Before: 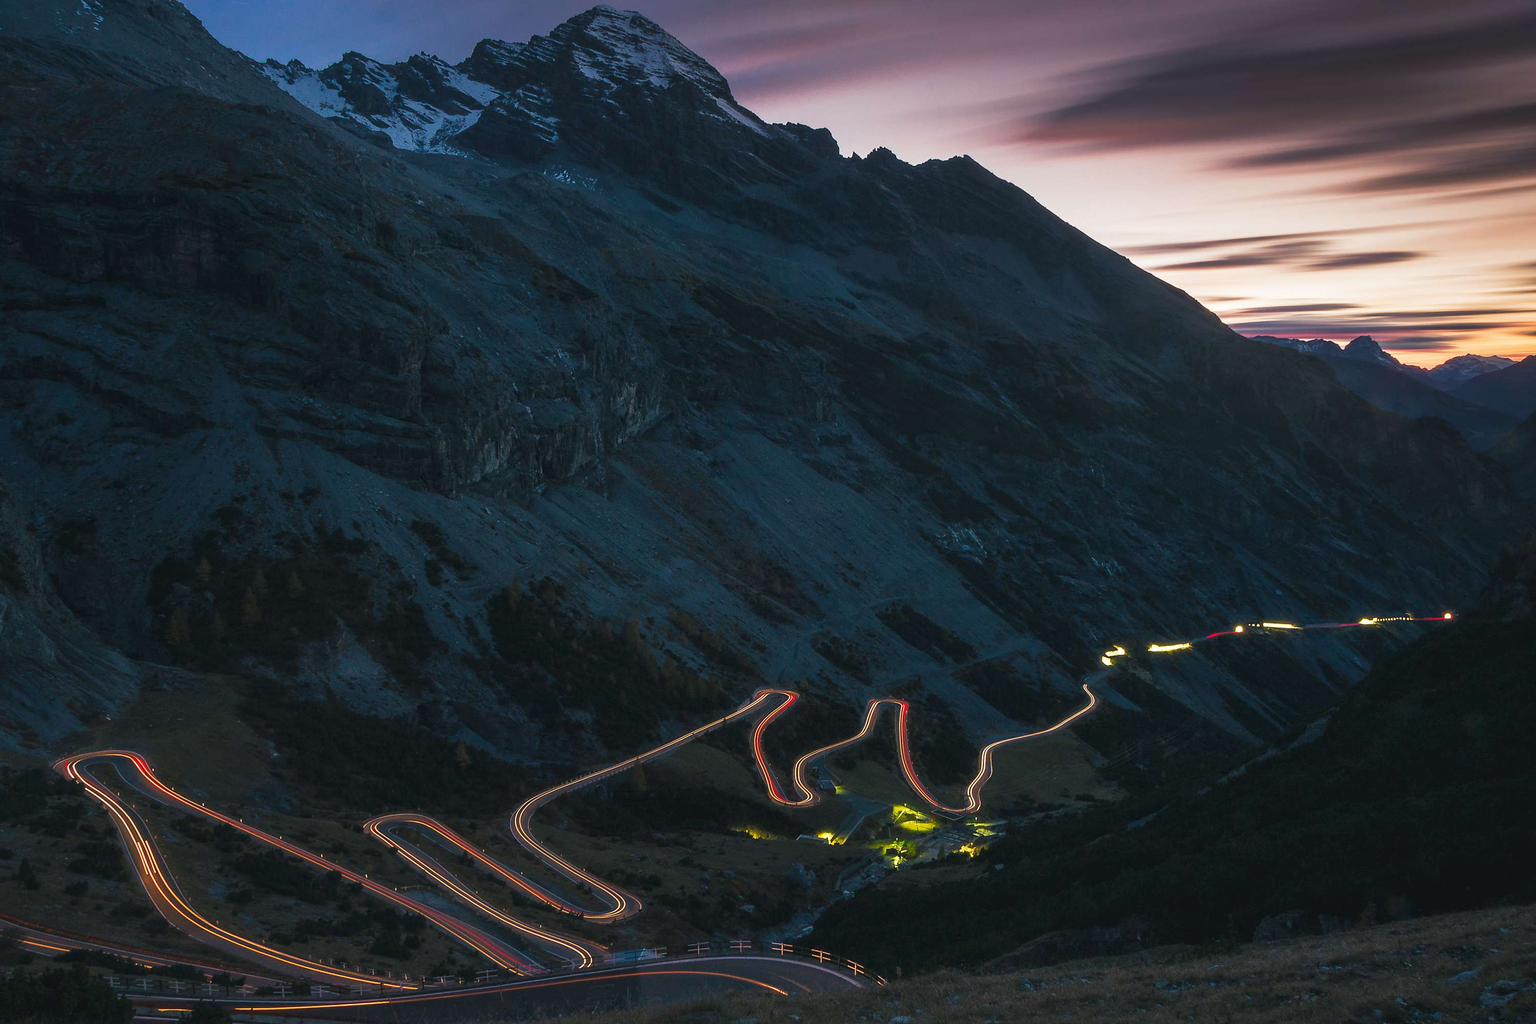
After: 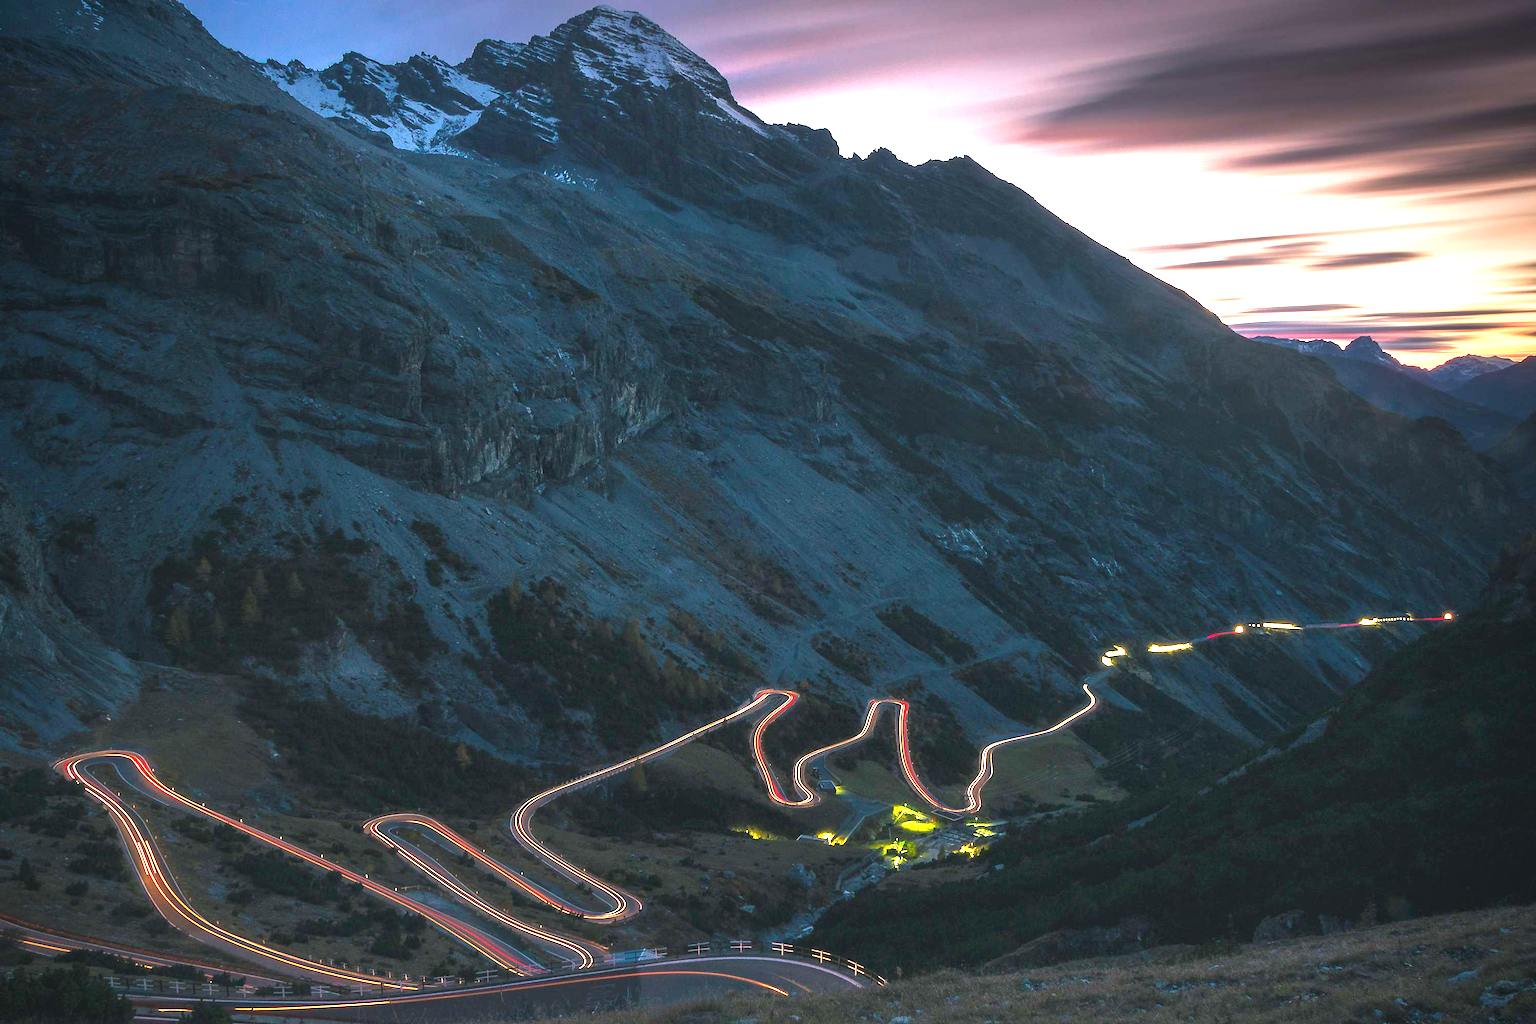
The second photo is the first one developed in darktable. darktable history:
rotate and perspective: automatic cropping off
exposure: black level correction 0, exposure 1.45 EV, compensate exposure bias true, compensate highlight preservation false
vignetting: brightness -0.629, saturation -0.007, center (-0.028, 0.239)
